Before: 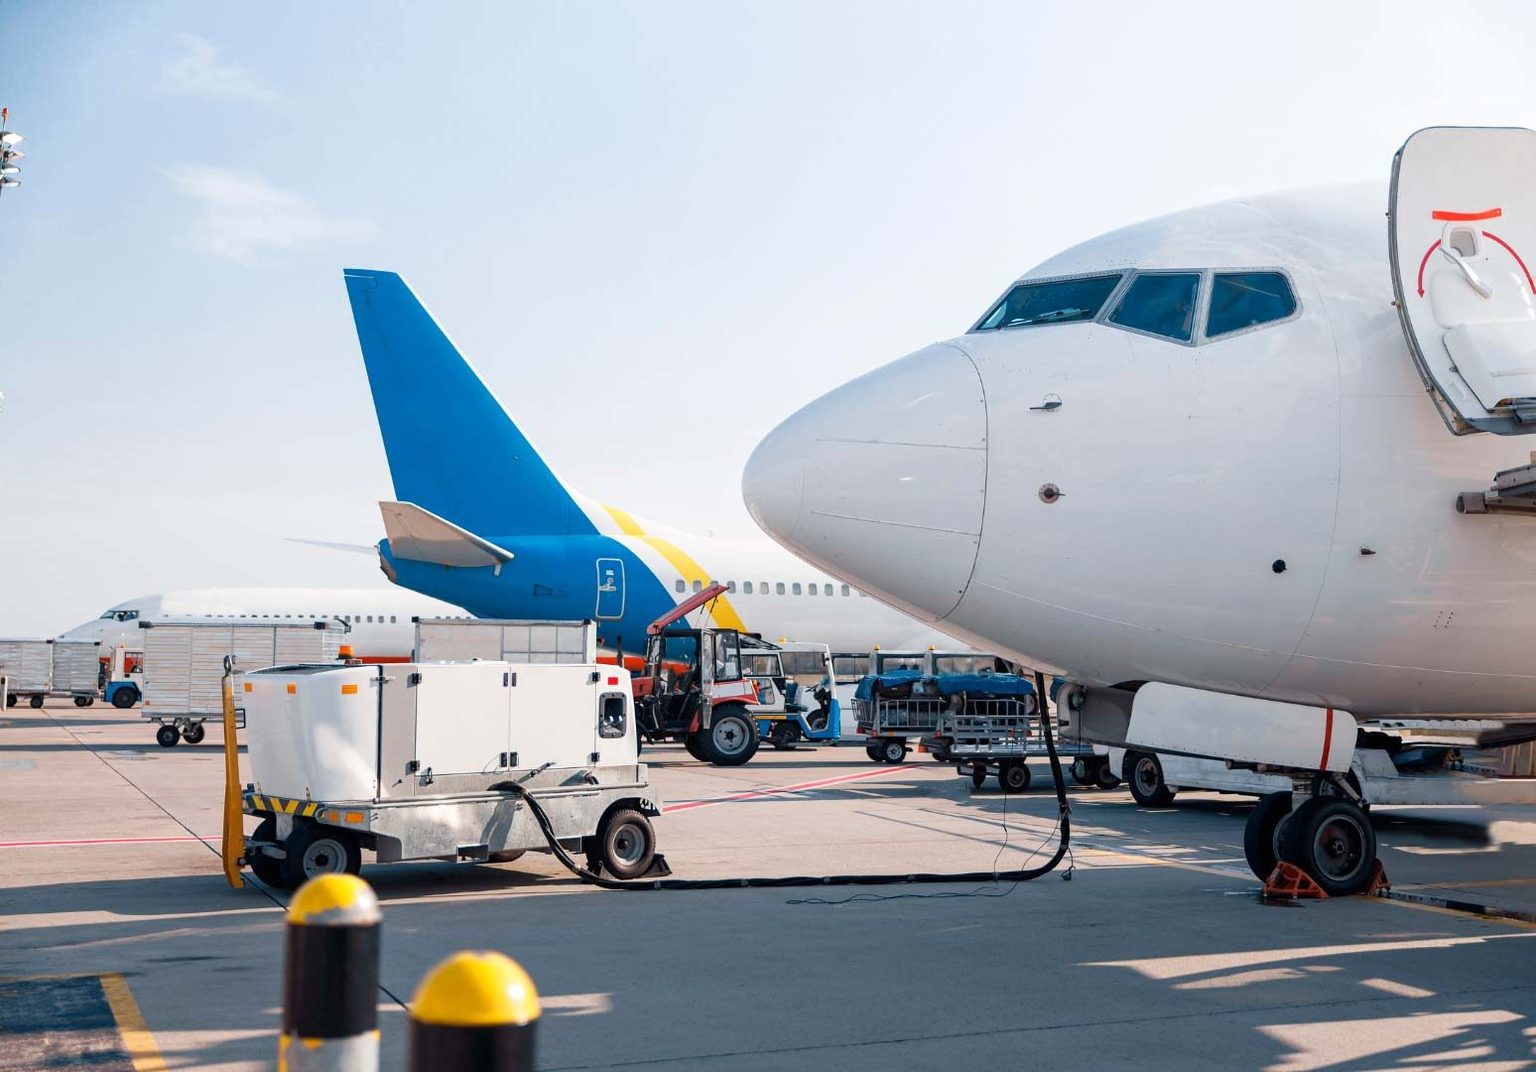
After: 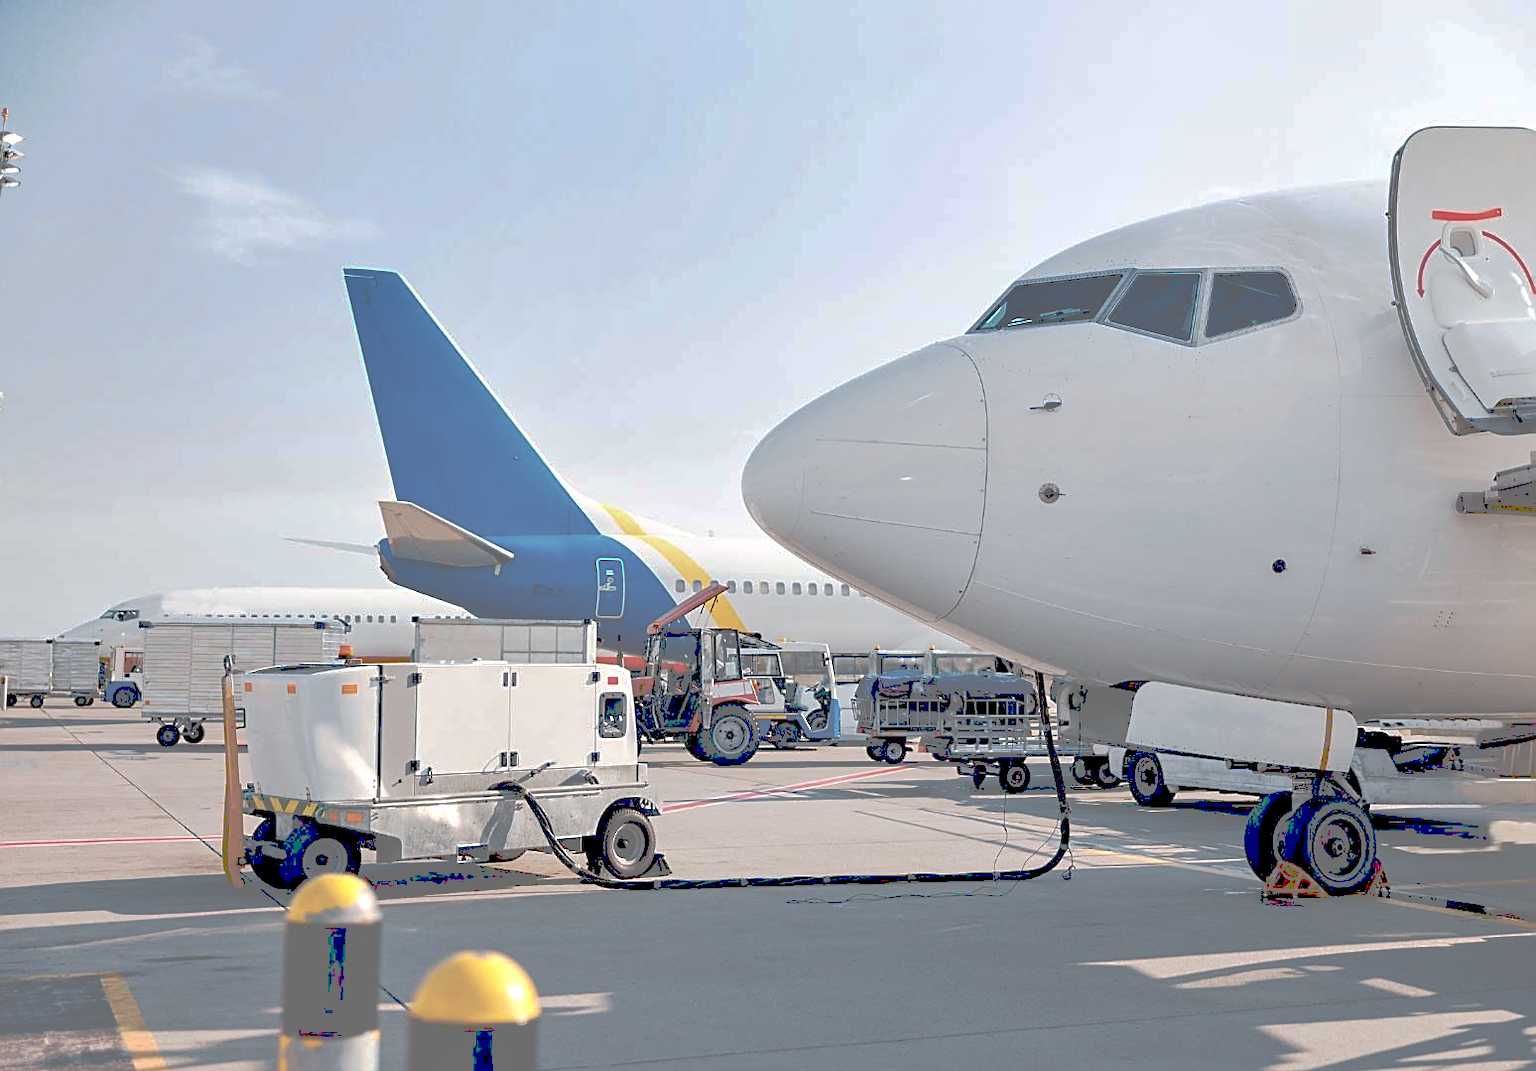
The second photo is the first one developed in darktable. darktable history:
shadows and highlights: shadows 35, highlights -35, soften with gaussian
sharpen: on, module defaults
tone curve: curves: ch0 [(0, 0) (0.003, 0.464) (0.011, 0.464) (0.025, 0.464) (0.044, 0.464) (0.069, 0.464) (0.1, 0.463) (0.136, 0.463) (0.177, 0.464) (0.224, 0.469) (0.277, 0.482) (0.335, 0.501) (0.399, 0.53) (0.468, 0.567) (0.543, 0.61) (0.623, 0.663) (0.709, 0.718) (0.801, 0.779) (0.898, 0.842) (1, 1)], preserve colors none
contrast equalizer: octaves 7, y [[0.6 ×6], [0.55 ×6], [0 ×6], [0 ×6], [0 ×6]], mix 0.3
